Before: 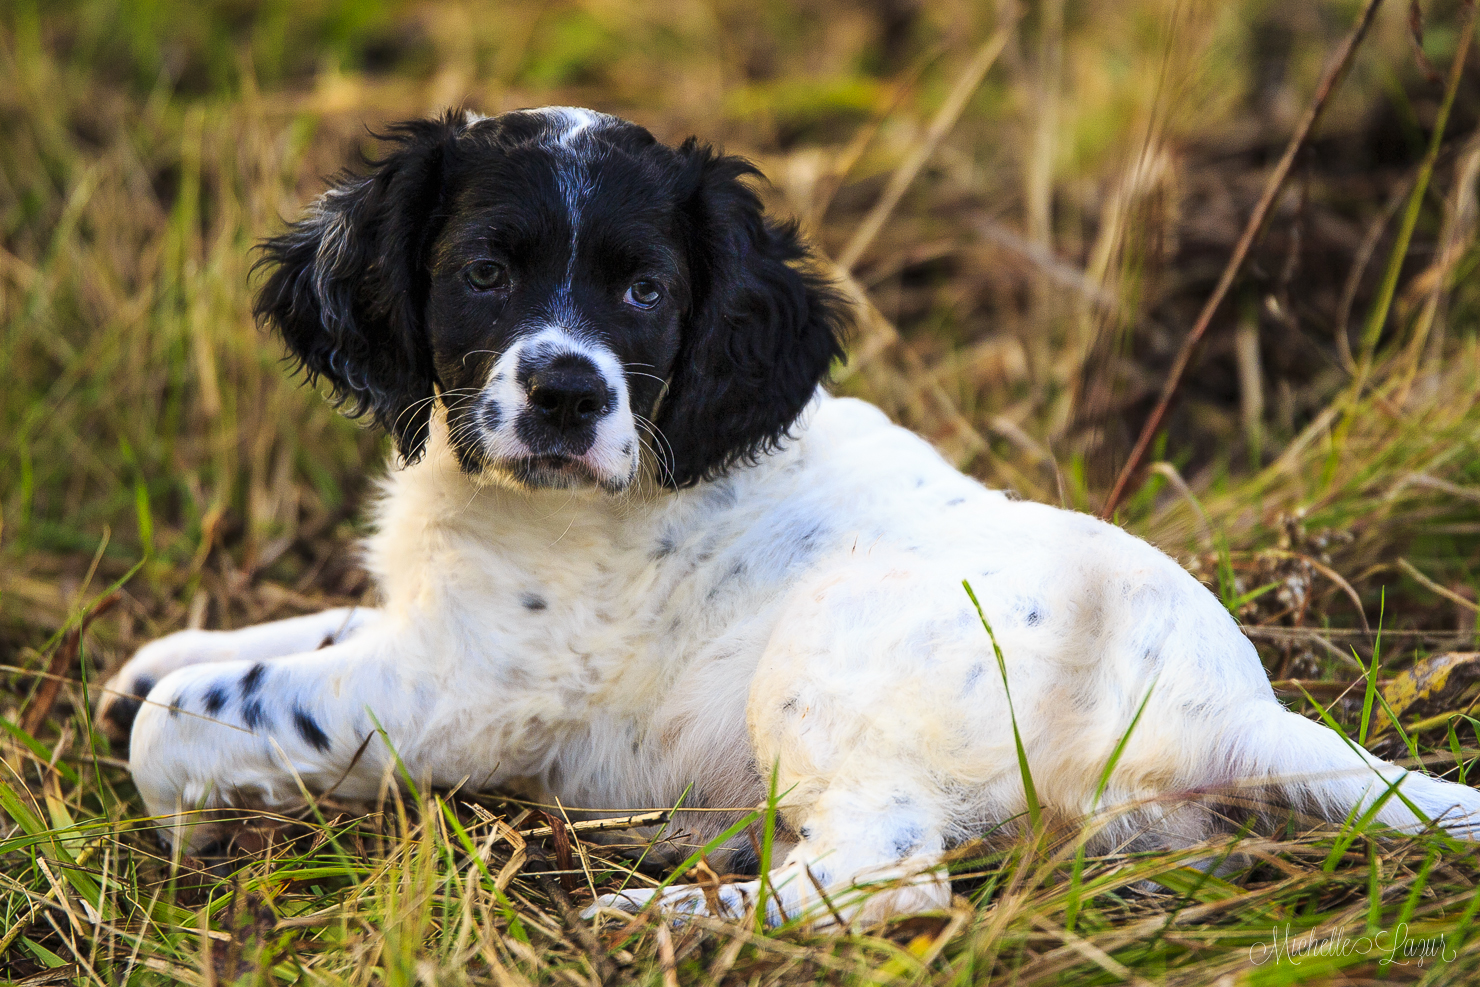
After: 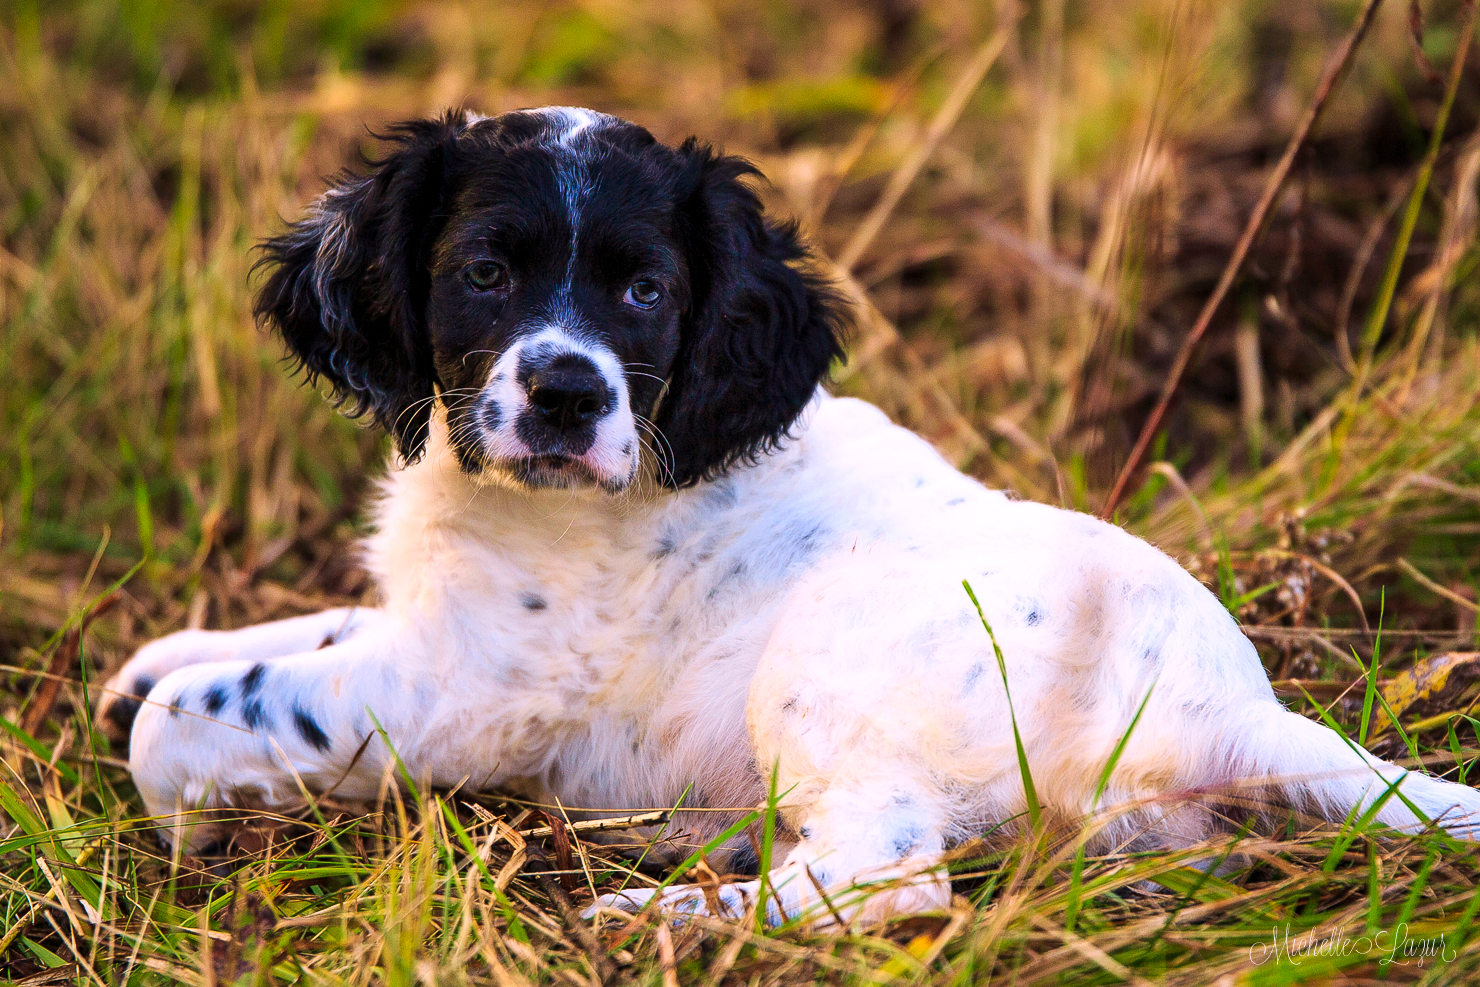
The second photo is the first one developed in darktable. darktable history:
velvia: on, module defaults
white balance: red 1.05, blue 1.072
